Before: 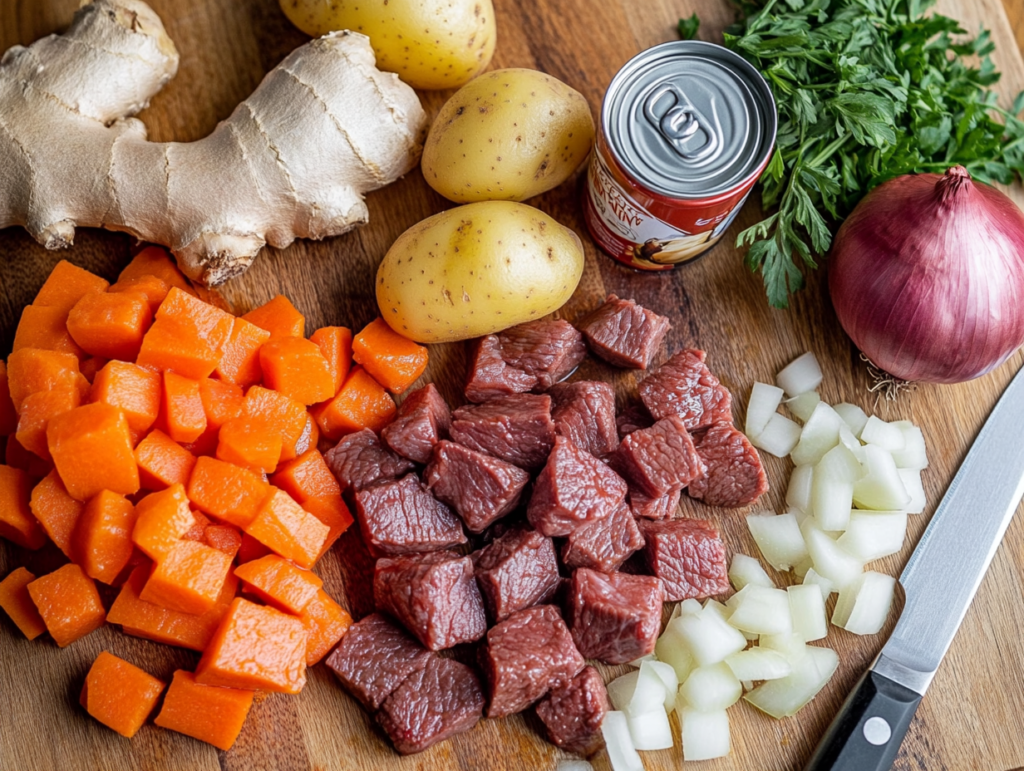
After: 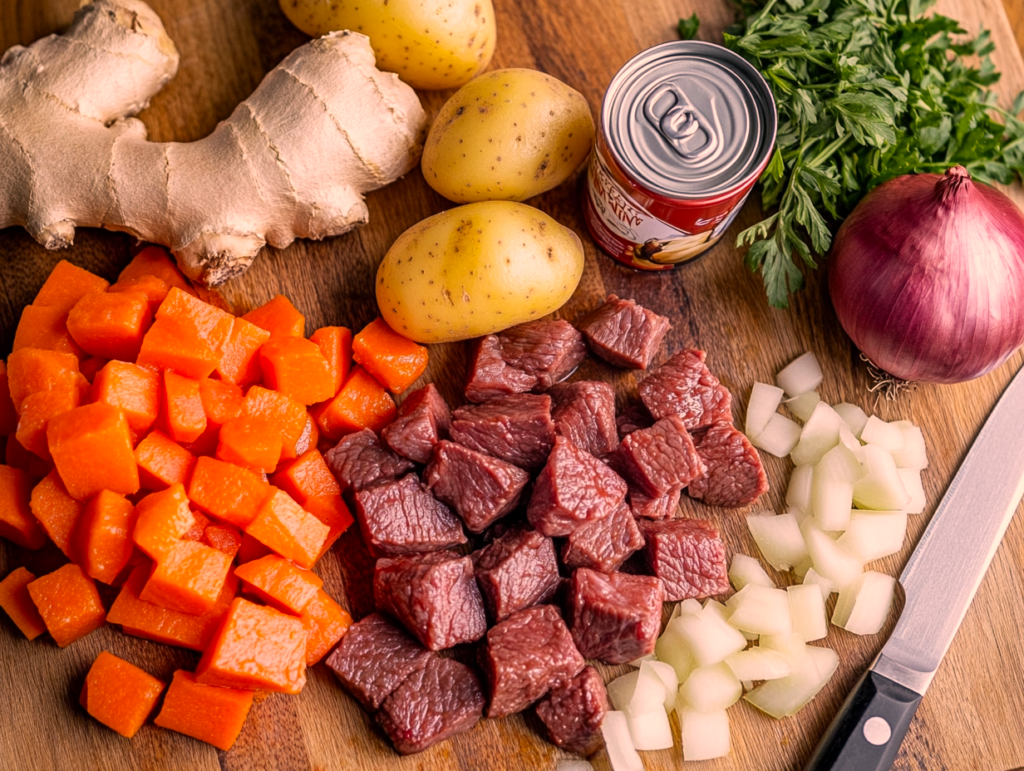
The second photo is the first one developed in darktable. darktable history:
color correction: highlights a* 20.84, highlights b* 19.21
